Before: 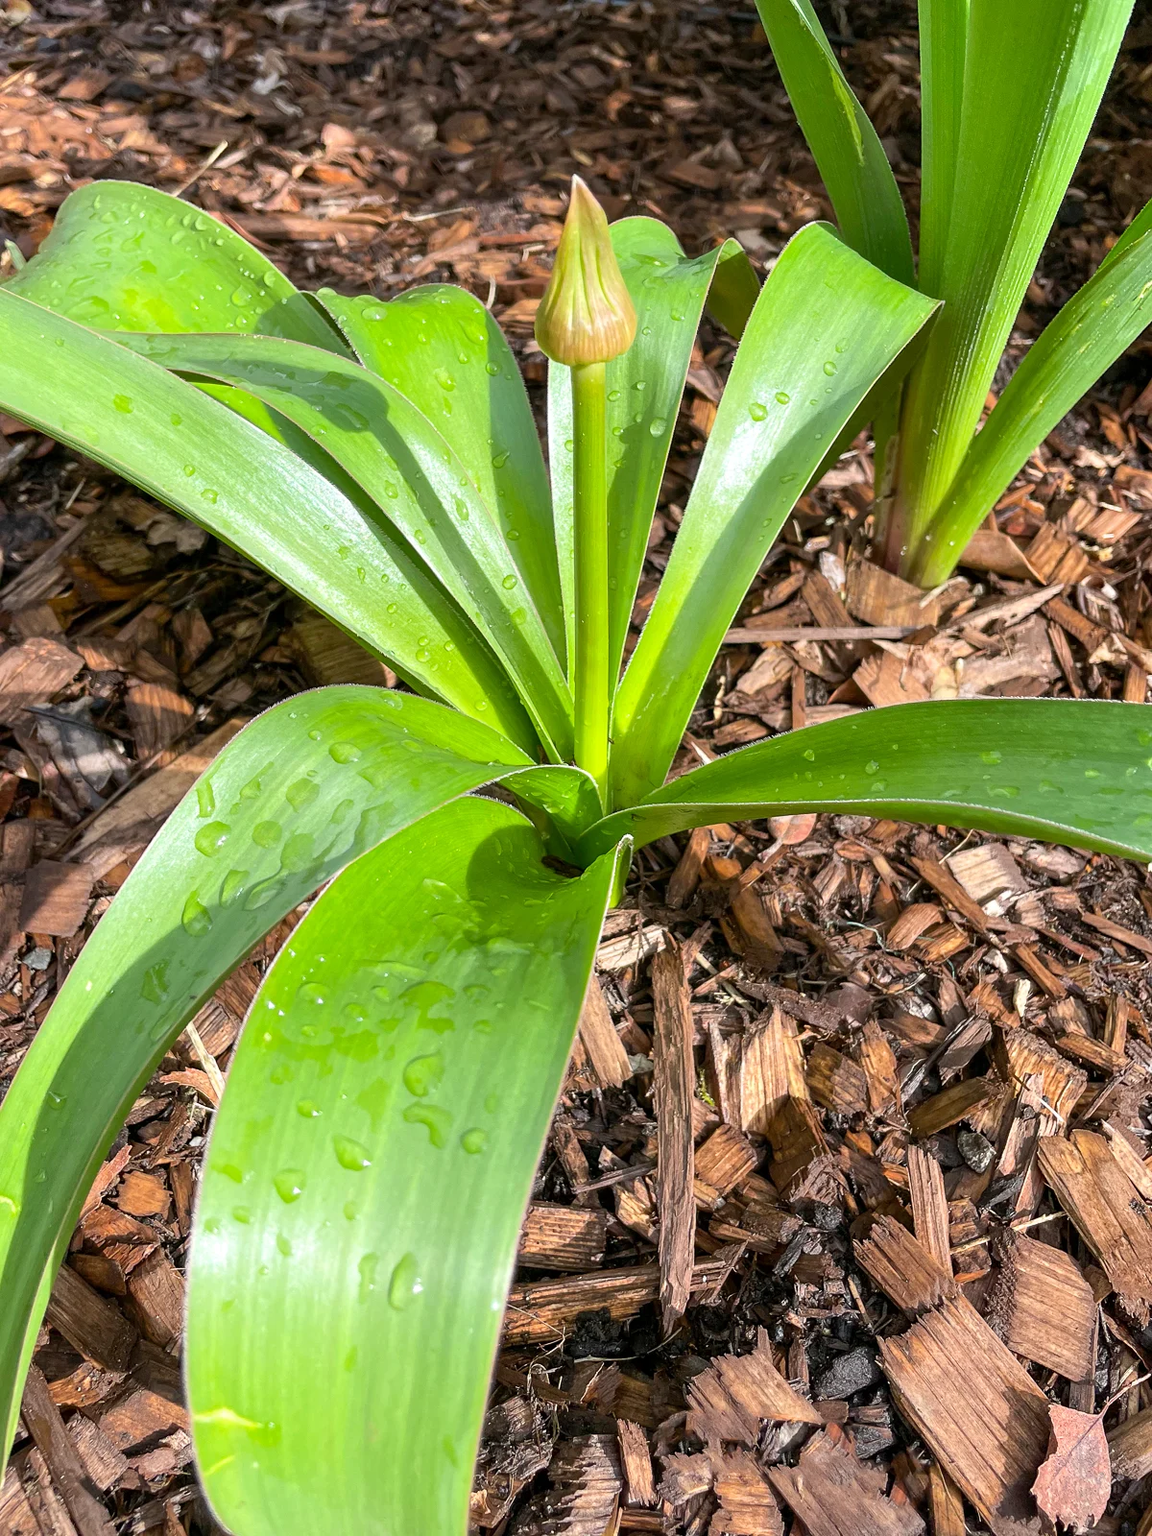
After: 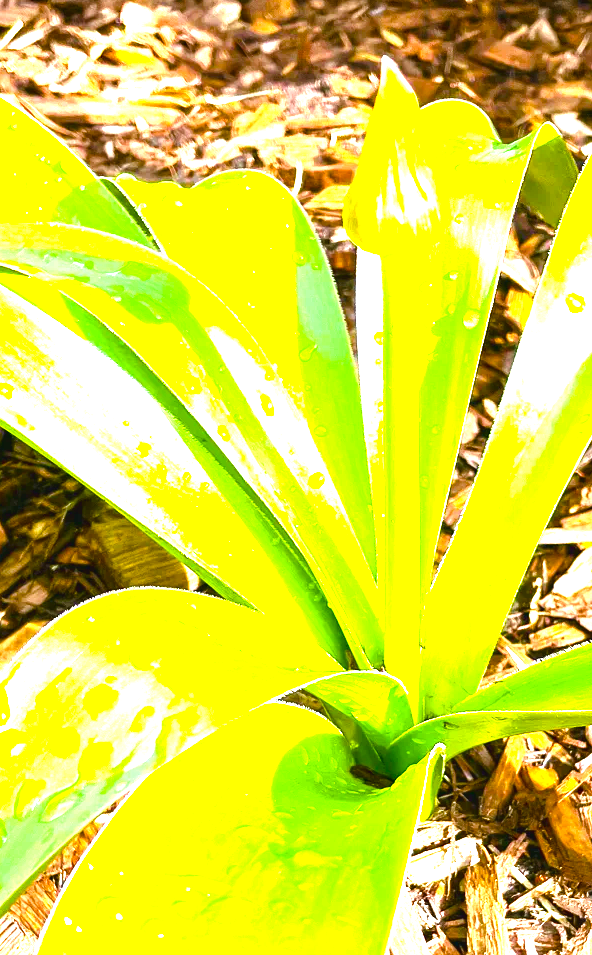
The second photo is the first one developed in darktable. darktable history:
exposure: exposure 1.994 EV, compensate exposure bias true, compensate highlight preservation false
color balance rgb: global offset › luminance 0.712%, linear chroma grading › global chroma 5.516%, perceptual saturation grading › global saturation 40.689%, perceptual saturation grading › highlights -25.058%, perceptual saturation grading › mid-tones 35.588%, perceptual saturation grading › shadows 35.239%, perceptual brilliance grading › global brilliance 15.732%, perceptual brilliance grading › shadows -35.124%, global vibrance 40.102%
crop: left 17.855%, top 7.927%, right 32.764%, bottom 32.362%
